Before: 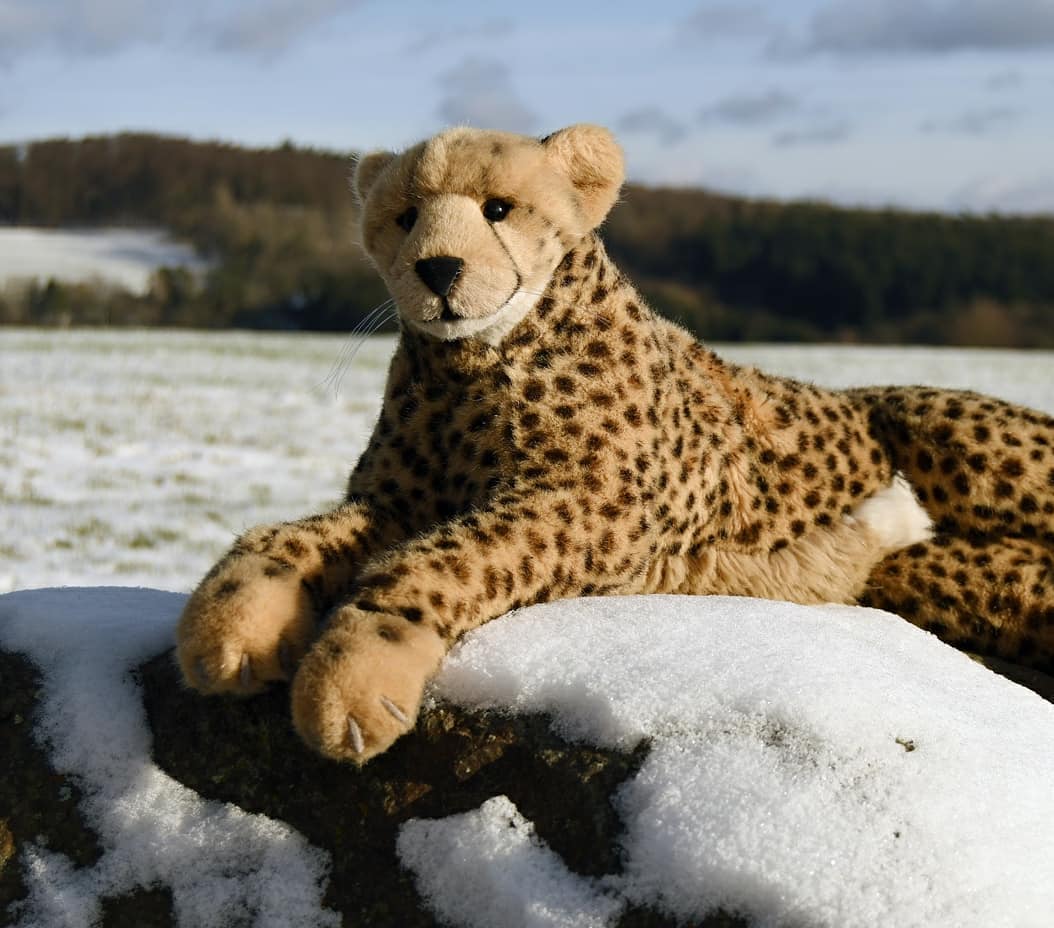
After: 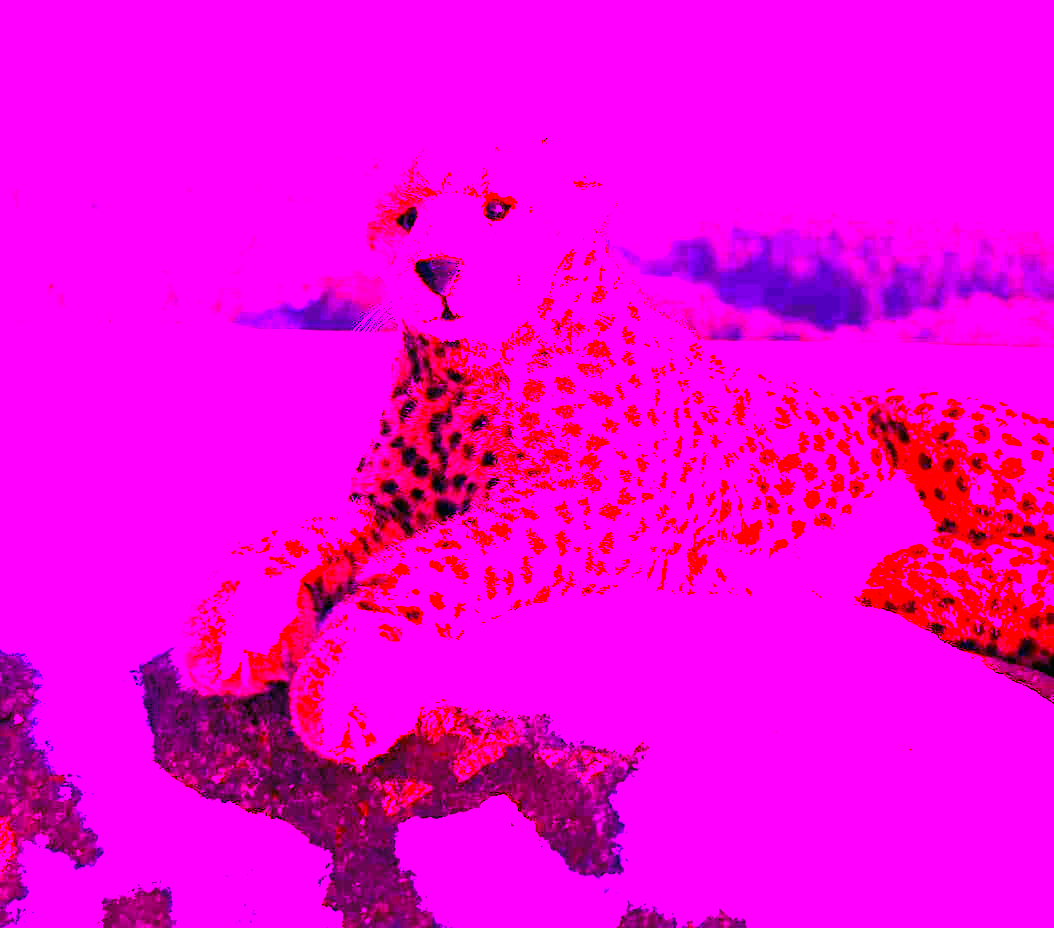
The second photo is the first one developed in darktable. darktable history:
color correction: highlights a* 4.02, highlights b* 4.98, shadows a* -7.55, shadows b* 4.98
color balance: output saturation 120%
white balance: red 8, blue 8
